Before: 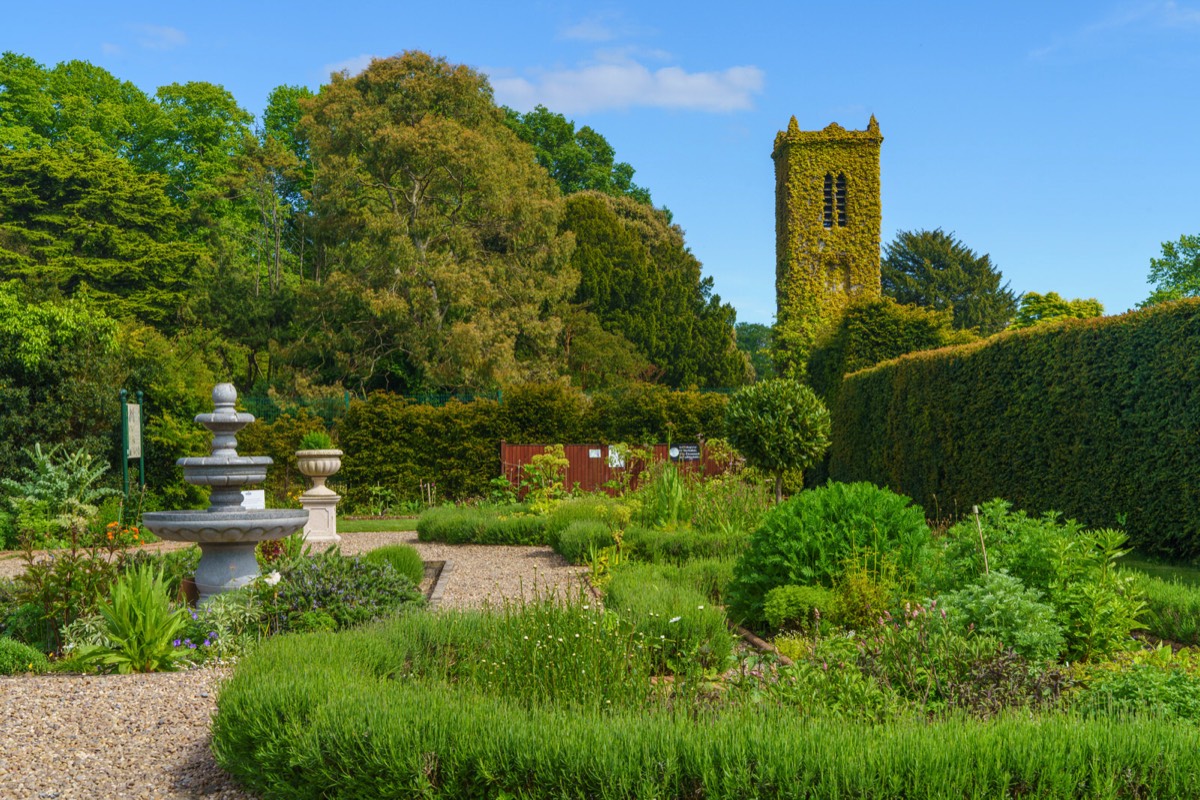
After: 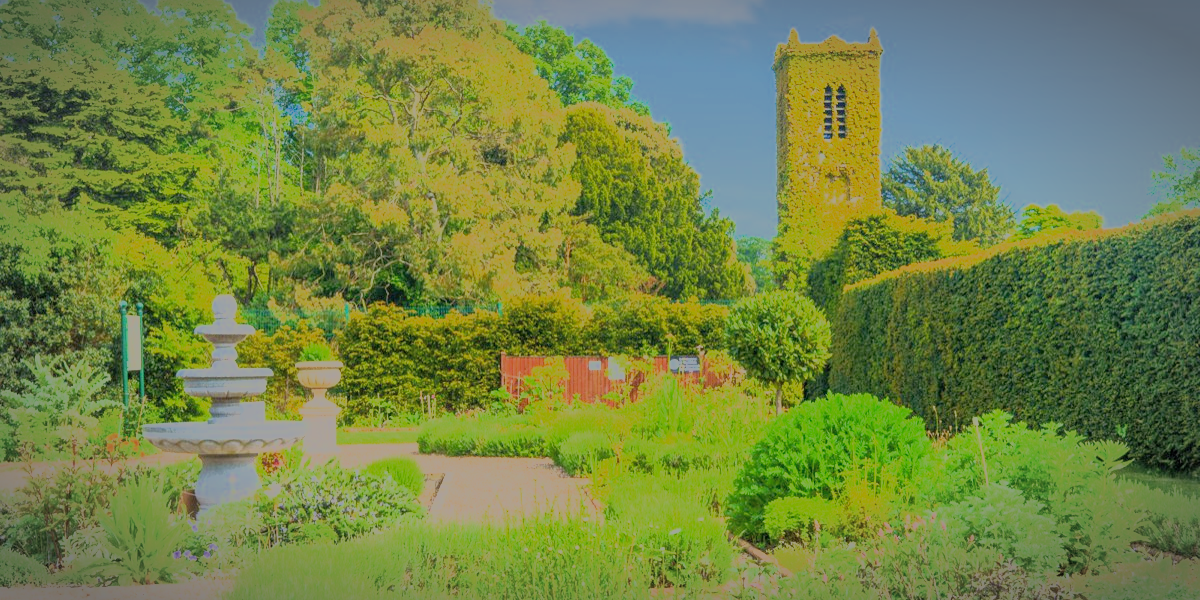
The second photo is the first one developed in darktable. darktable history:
crop: top 11.015%, bottom 13.952%
exposure: black level correction 0, exposure 1.386 EV, compensate highlight preservation false
vignetting: automatic ratio true
filmic rgb: black relative exposure -12.96 EV, white relative exposure 4.04 EV, target white luminance 85.139%, hardness 6.31, latitude 42.27%, contrast 0.857, shadows ↔ highlights balance 8.78%, color science v6 (2022)
